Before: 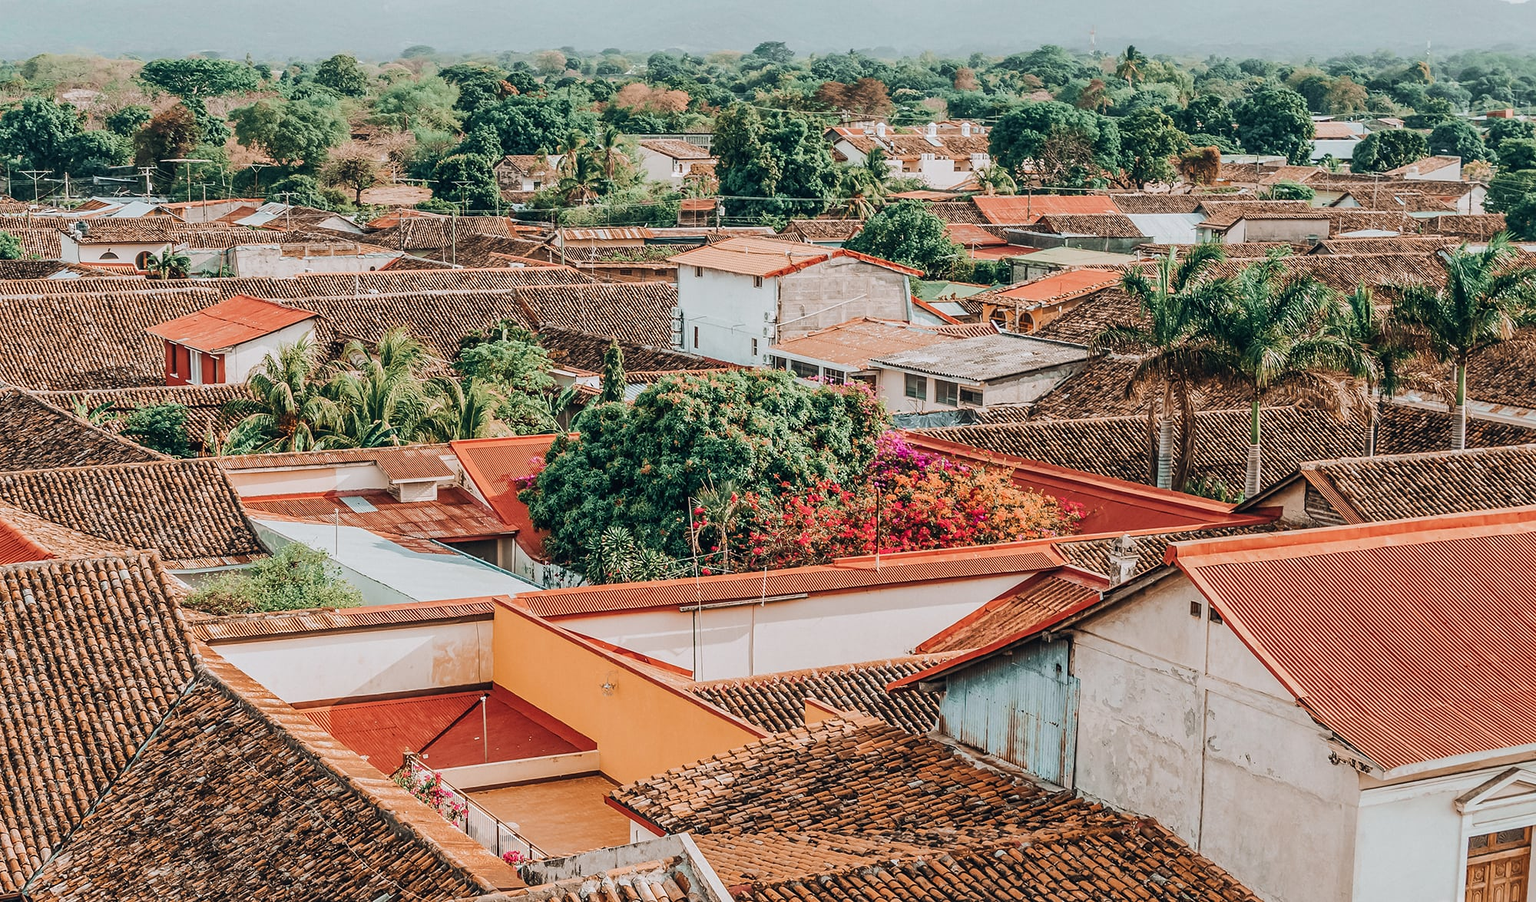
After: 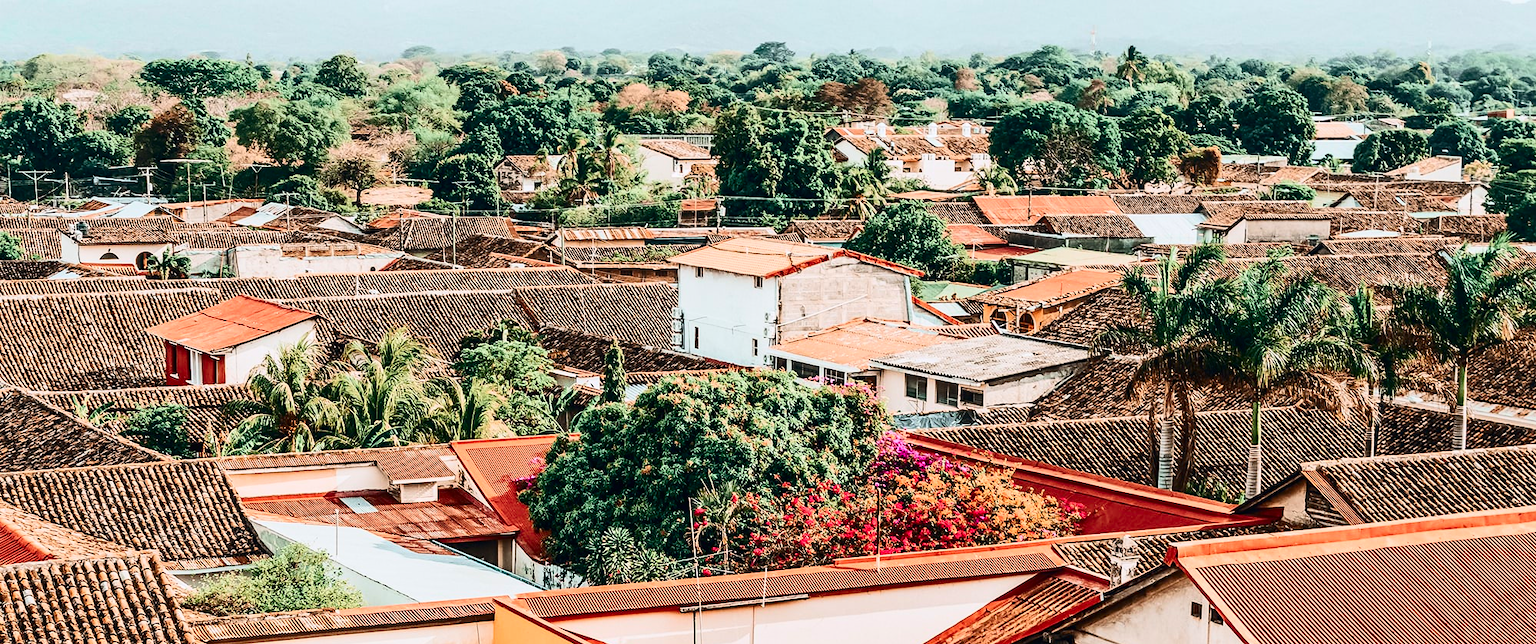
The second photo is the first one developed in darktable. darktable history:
contrast brightness saturation: contrast 0.4, brightness 0.05, saturation 0.25
crop: bottom 28.576%
